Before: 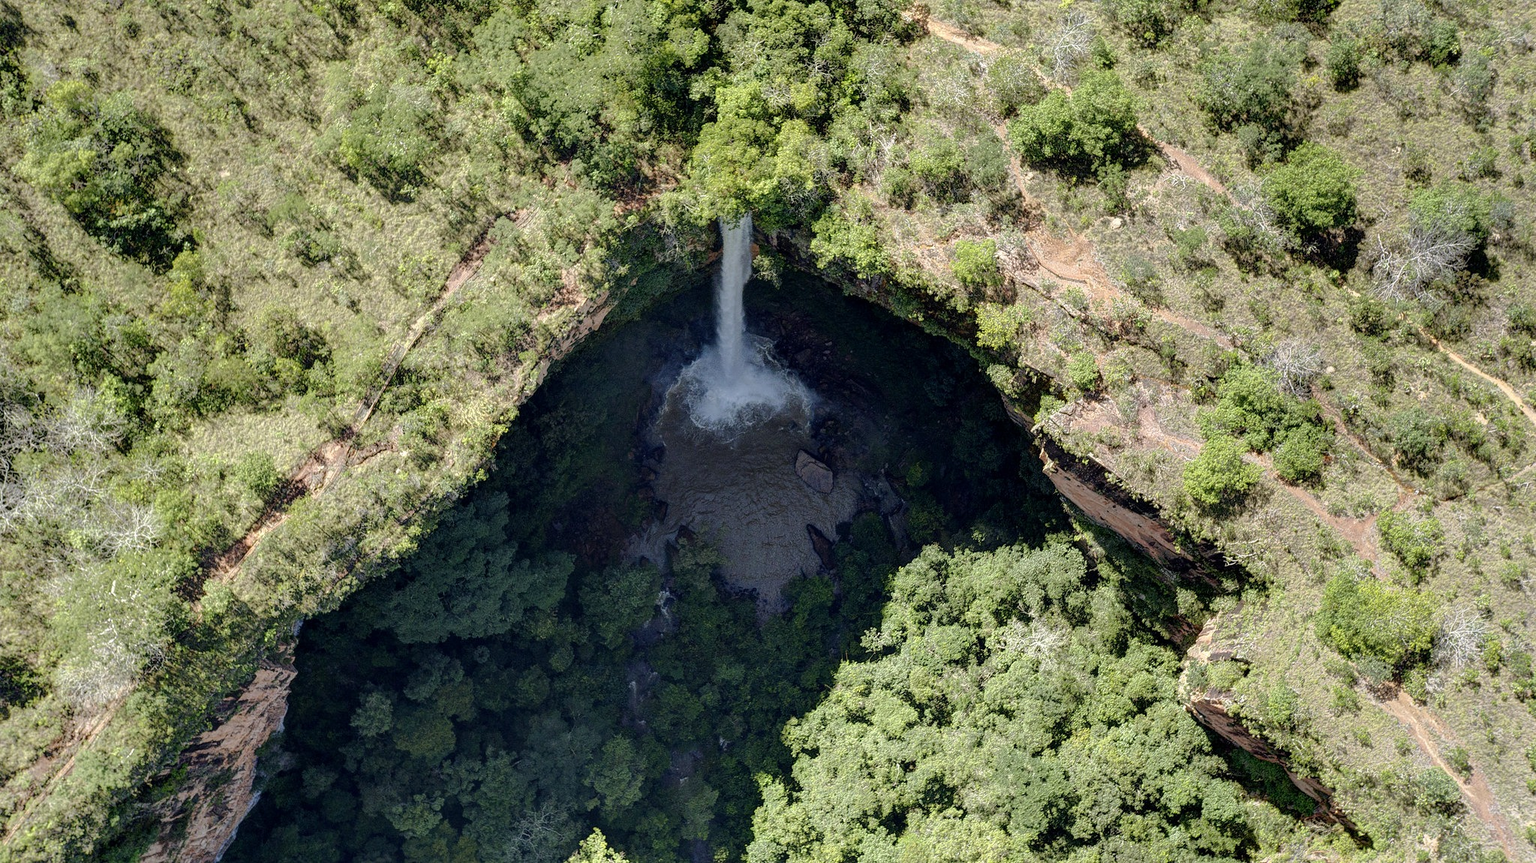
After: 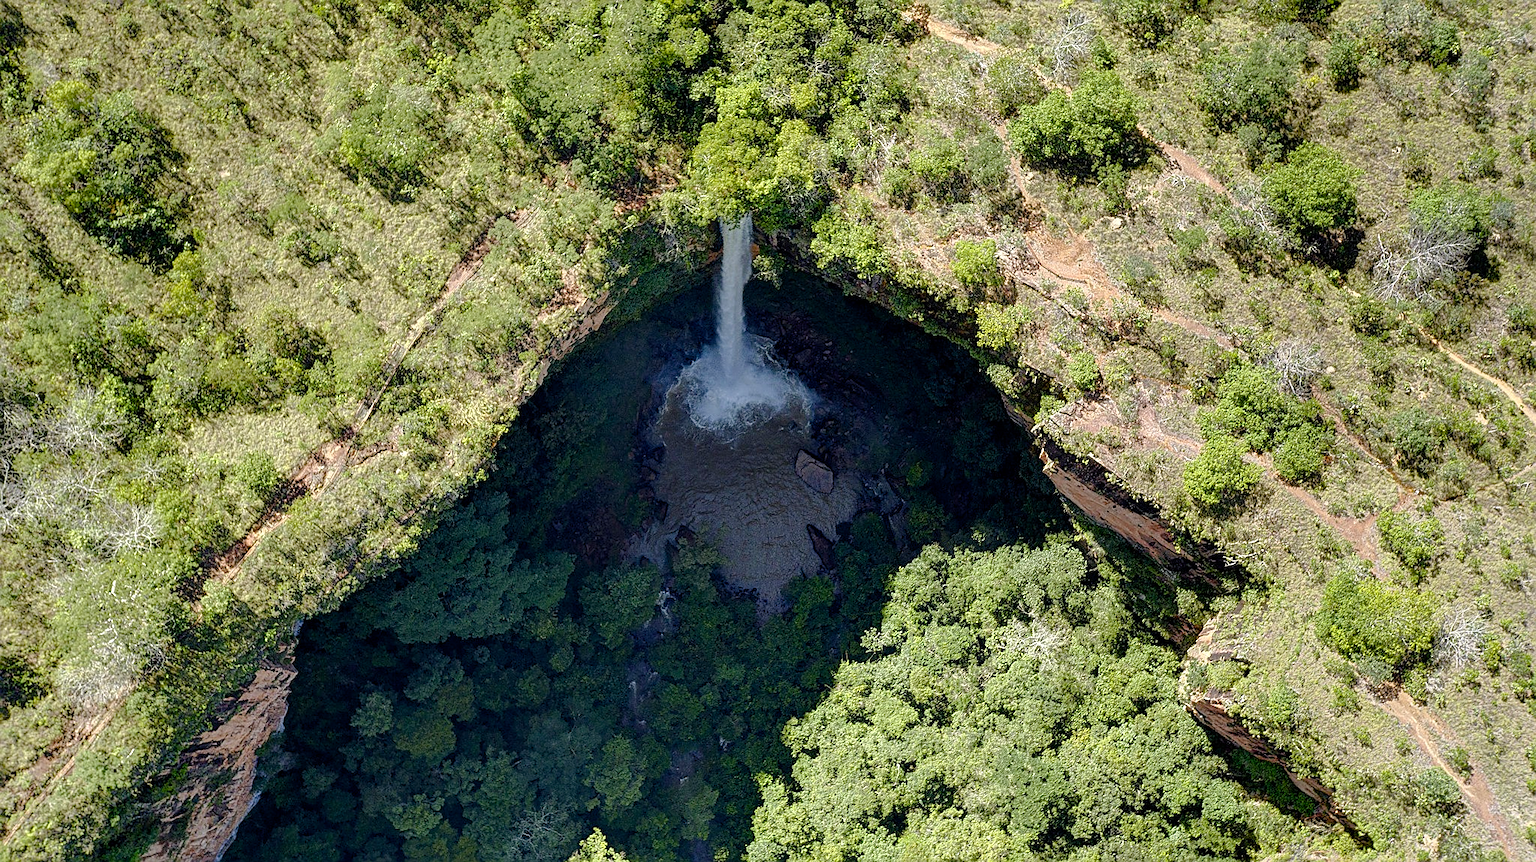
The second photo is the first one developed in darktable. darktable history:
color balance rgb: perceptual saturation grading › global saturation 35%, perceptual saturation grading › highlights -25%, perceptual saturation grading › shadows 25%, global vibrance 10%
tone equalizer: -8 EV 0.06 EV, smoothing diameter 25%, edges refinement/feathering 10, preserve details guided filter
sharpen: on, module defaults
